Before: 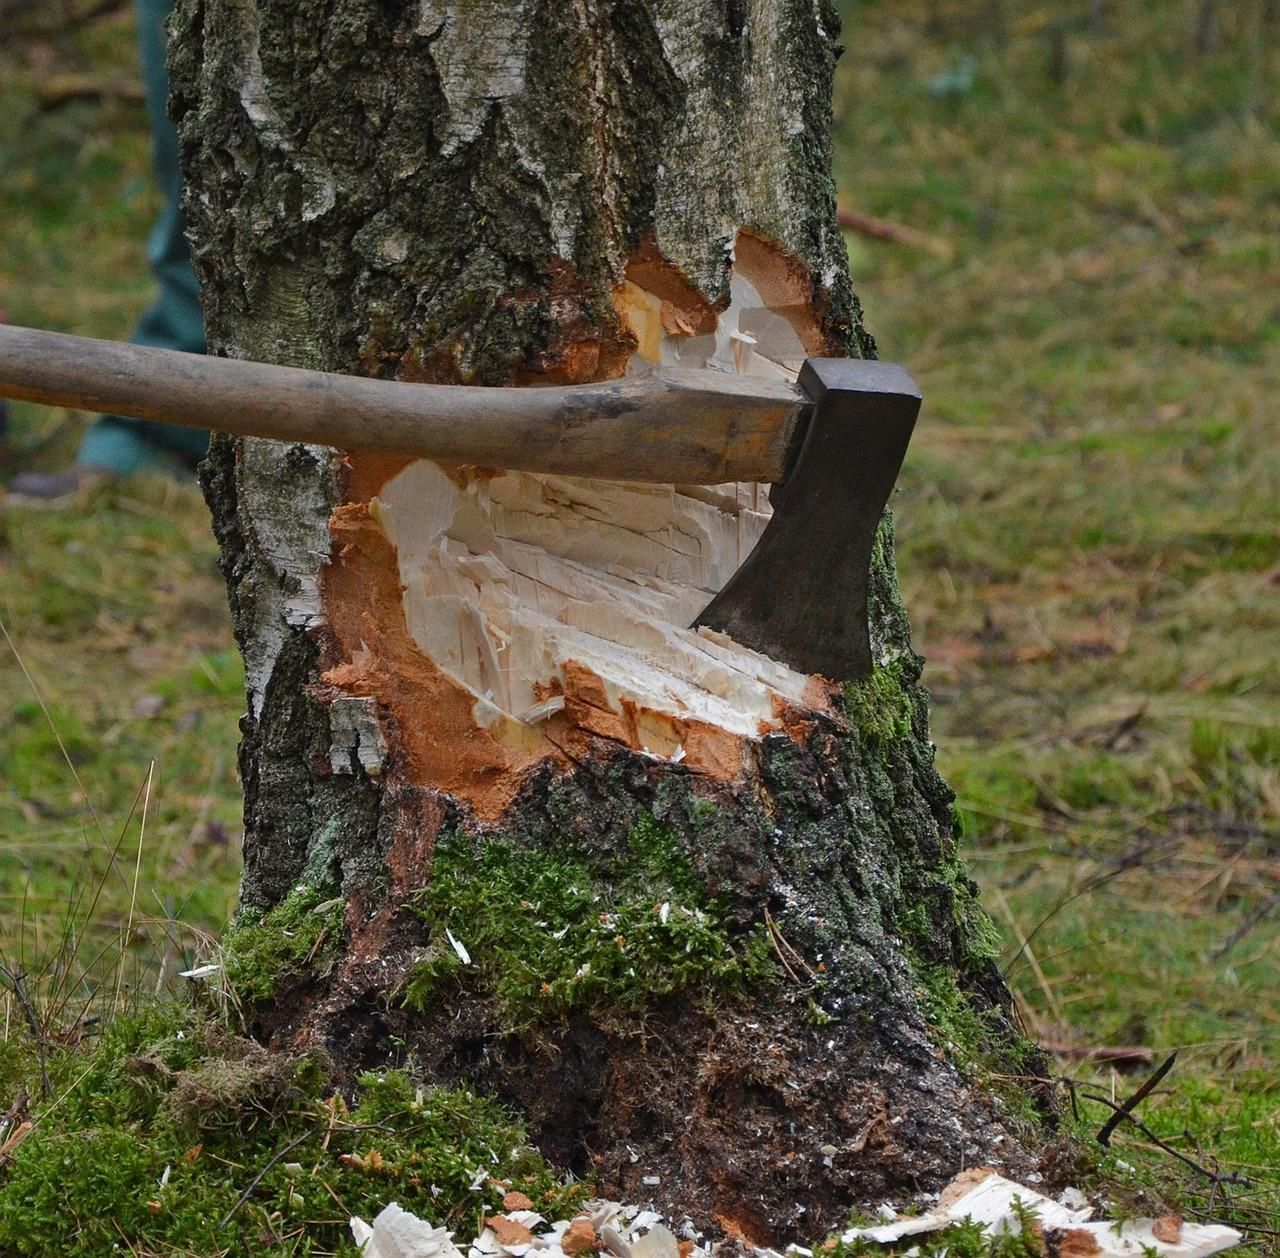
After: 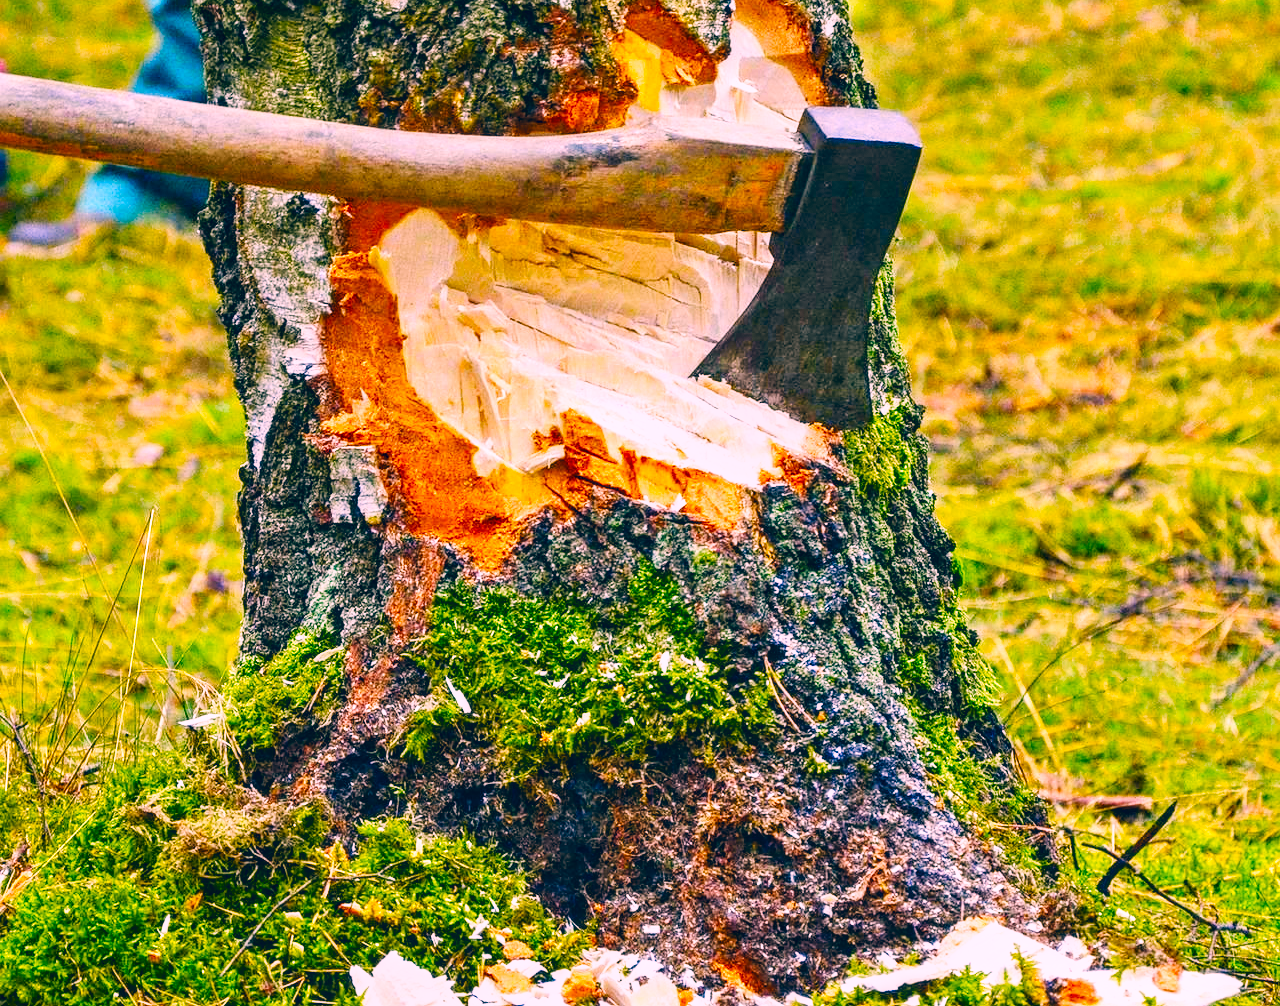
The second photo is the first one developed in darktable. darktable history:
color contrast: green-magenta contrast 0.8, blue-yellow contrast 1.1, unbound 0
crop and rotate: top 19.998%
color balance rgb: perceptual saturation grading › global saturation 25%, global vibrance 20%
local contrast: on, module defaults
exposure: black level correction 0, exposure 0.5 EV, compensate highlight preservation false
color correction: highlights a* 17.03, highlights b* 0.205, shadows a* -15.38, shadows b* -14.56, saturation 1.5
base curve: curves: ch0 [(0, 0.003) (0.001, 0.002) (0.006, 0.004) (0.02, 0.022) (0.048, 0.086) (0.094, 0.234) (0.162, 0.431) (0.258, 0.629) (0.385, 0.8) (0.548, 0.918) (0.751, 0.988) (1, 1)], preserve colors none
